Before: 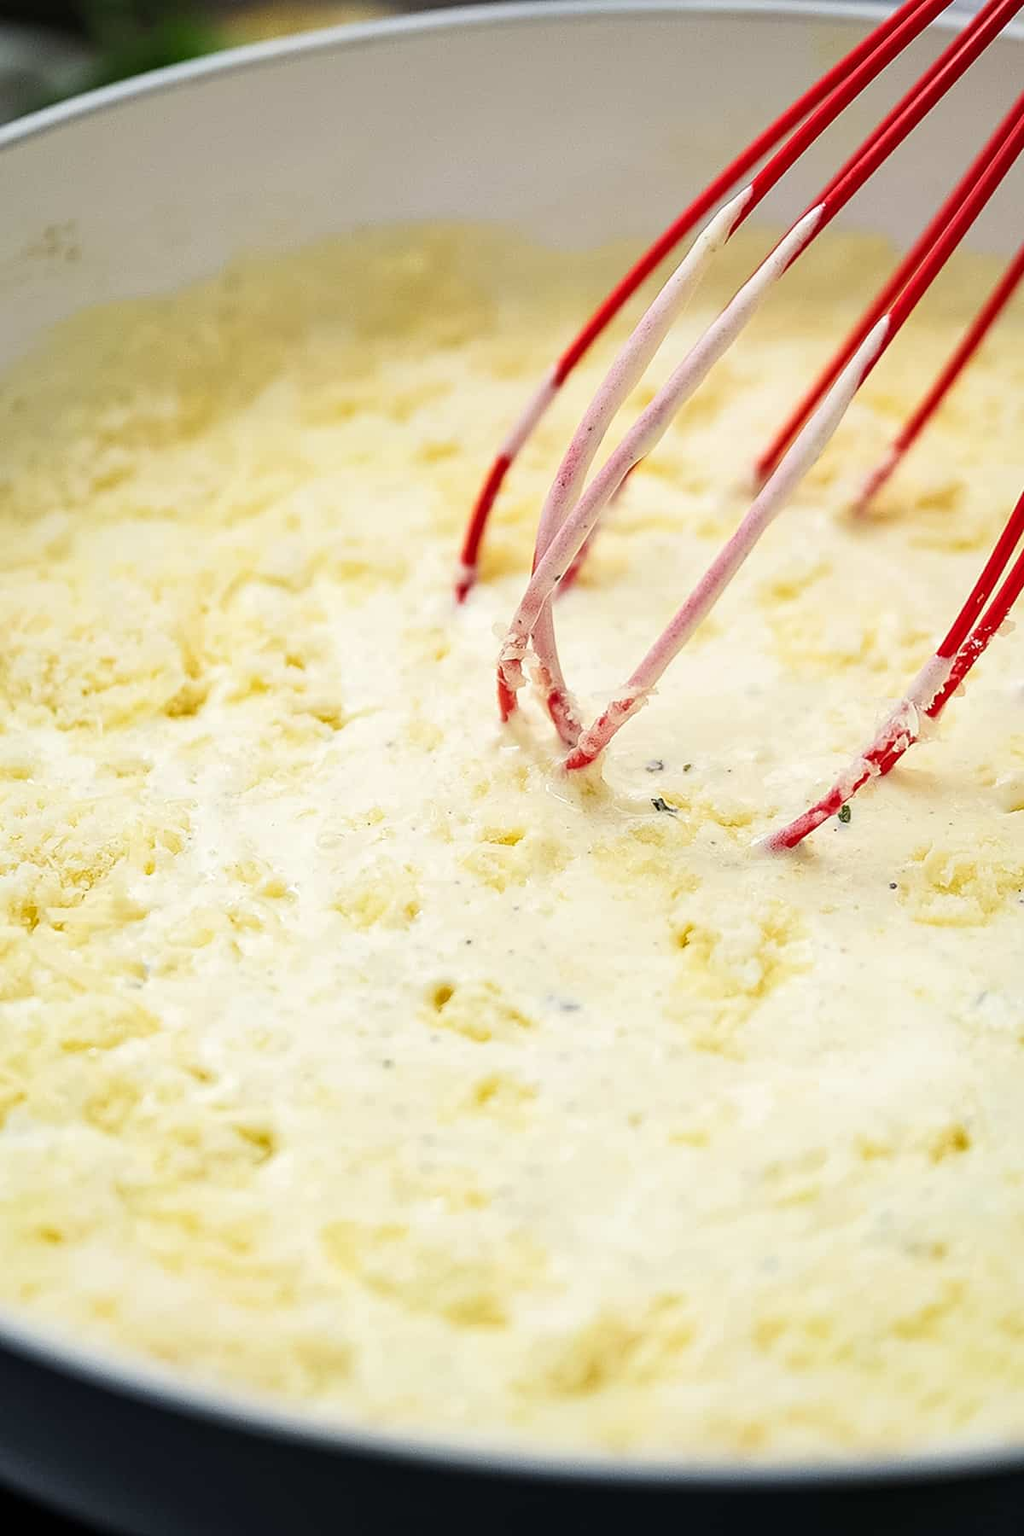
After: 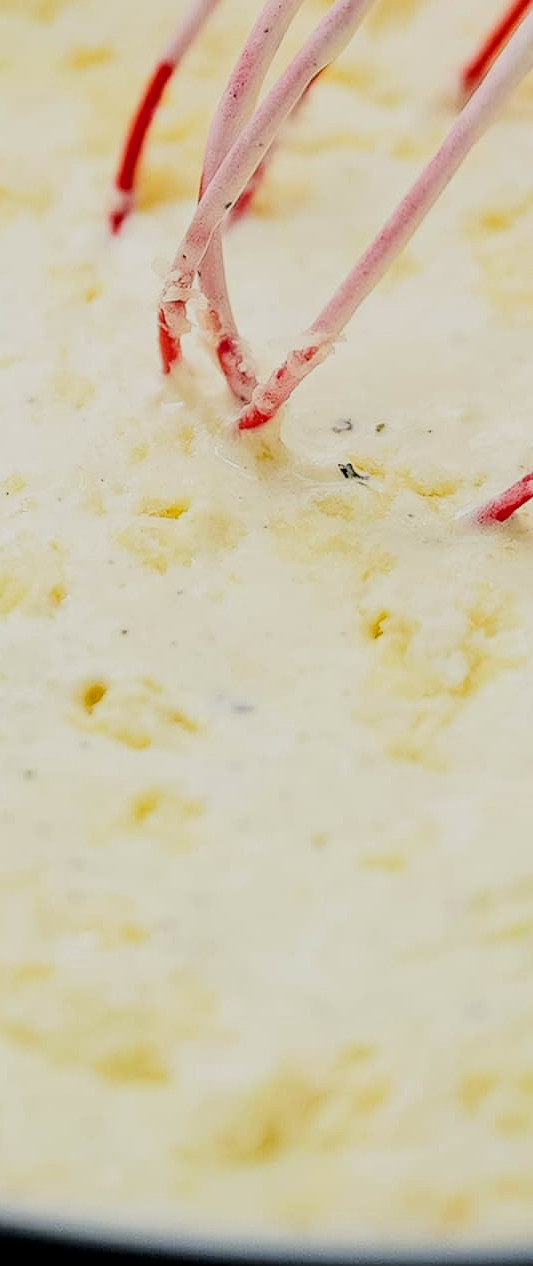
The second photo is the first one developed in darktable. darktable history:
crop: left 35.432%, top 26.233%, right 20.145%, bottom 3.432%
exposure: black level correction 0.007, exposure 0.093 EV, compensate highlight preservation false
filmic rgb: black relative exposure -7.65 EV, white relative exposure 4.56 EV, hardness 3.61
